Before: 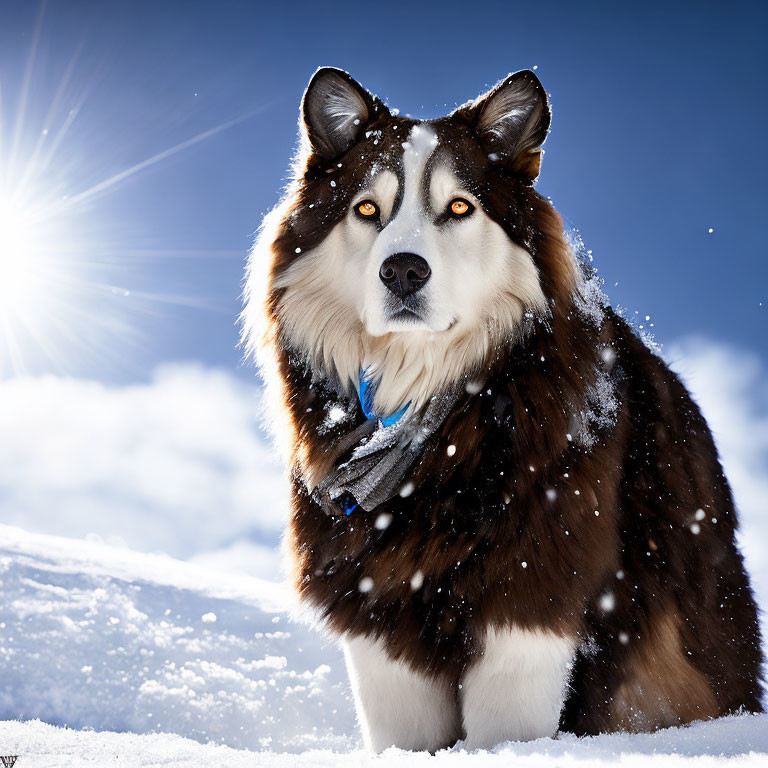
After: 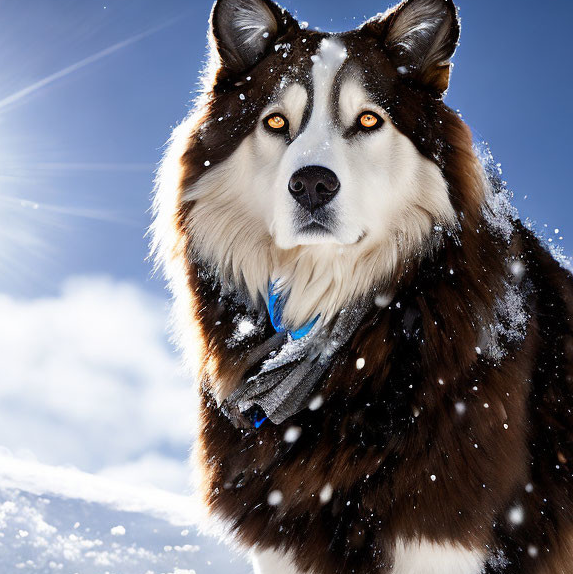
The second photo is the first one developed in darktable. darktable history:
crop and rotate: left 11.958%, top 11.346%, right 13.305%, bottom 13.798%
